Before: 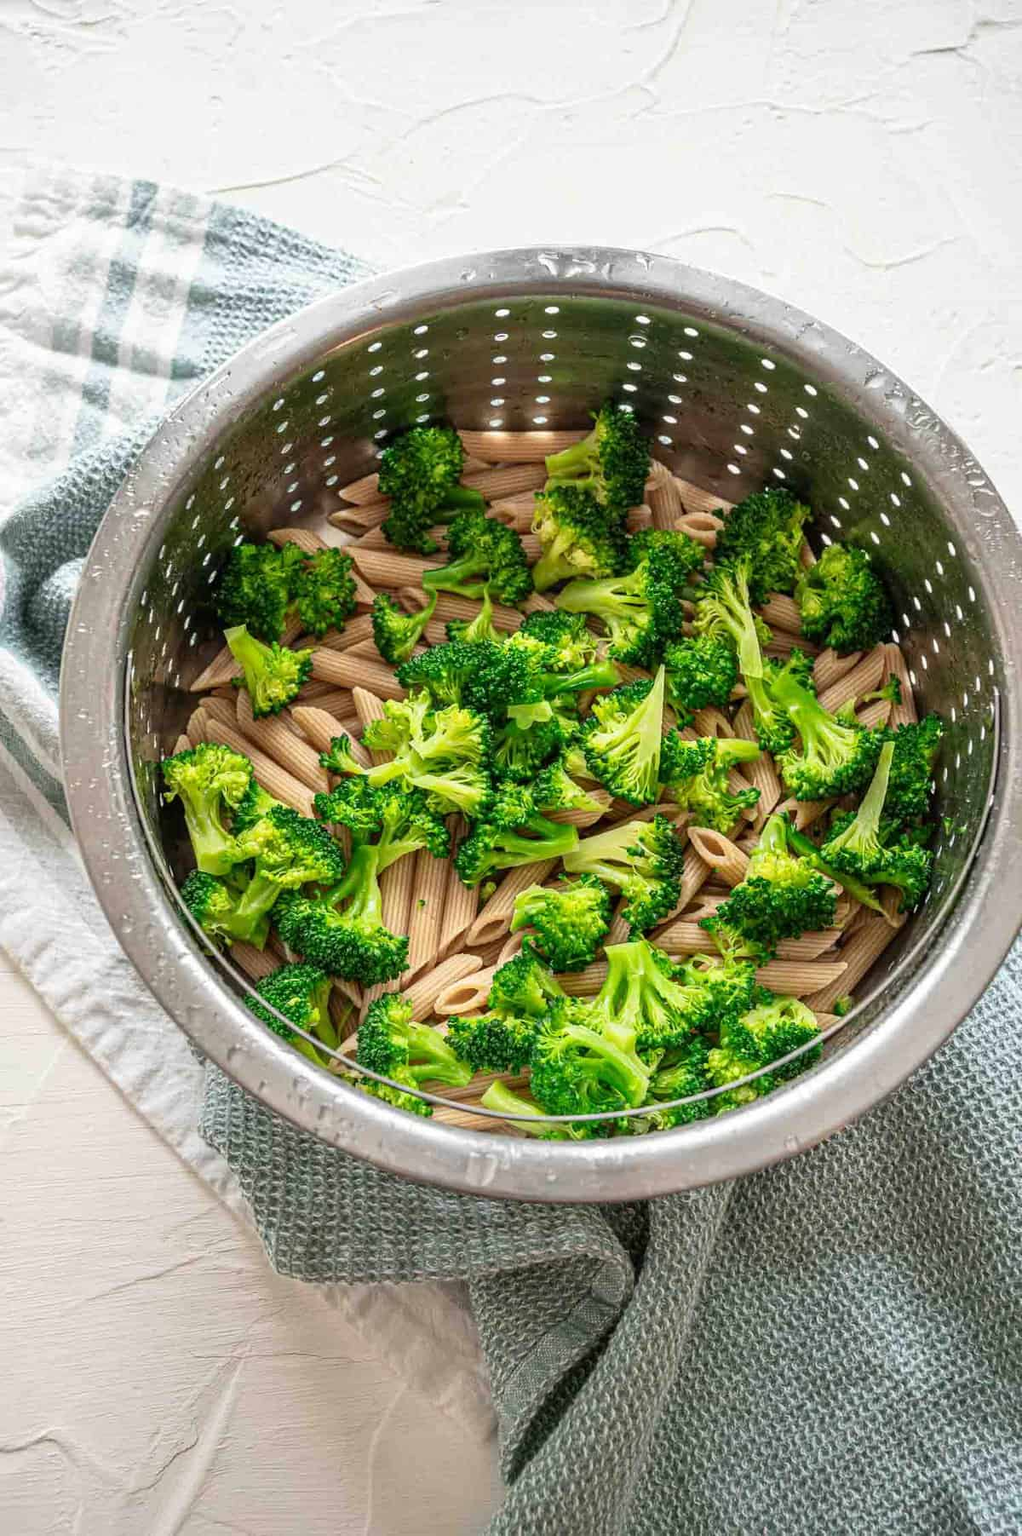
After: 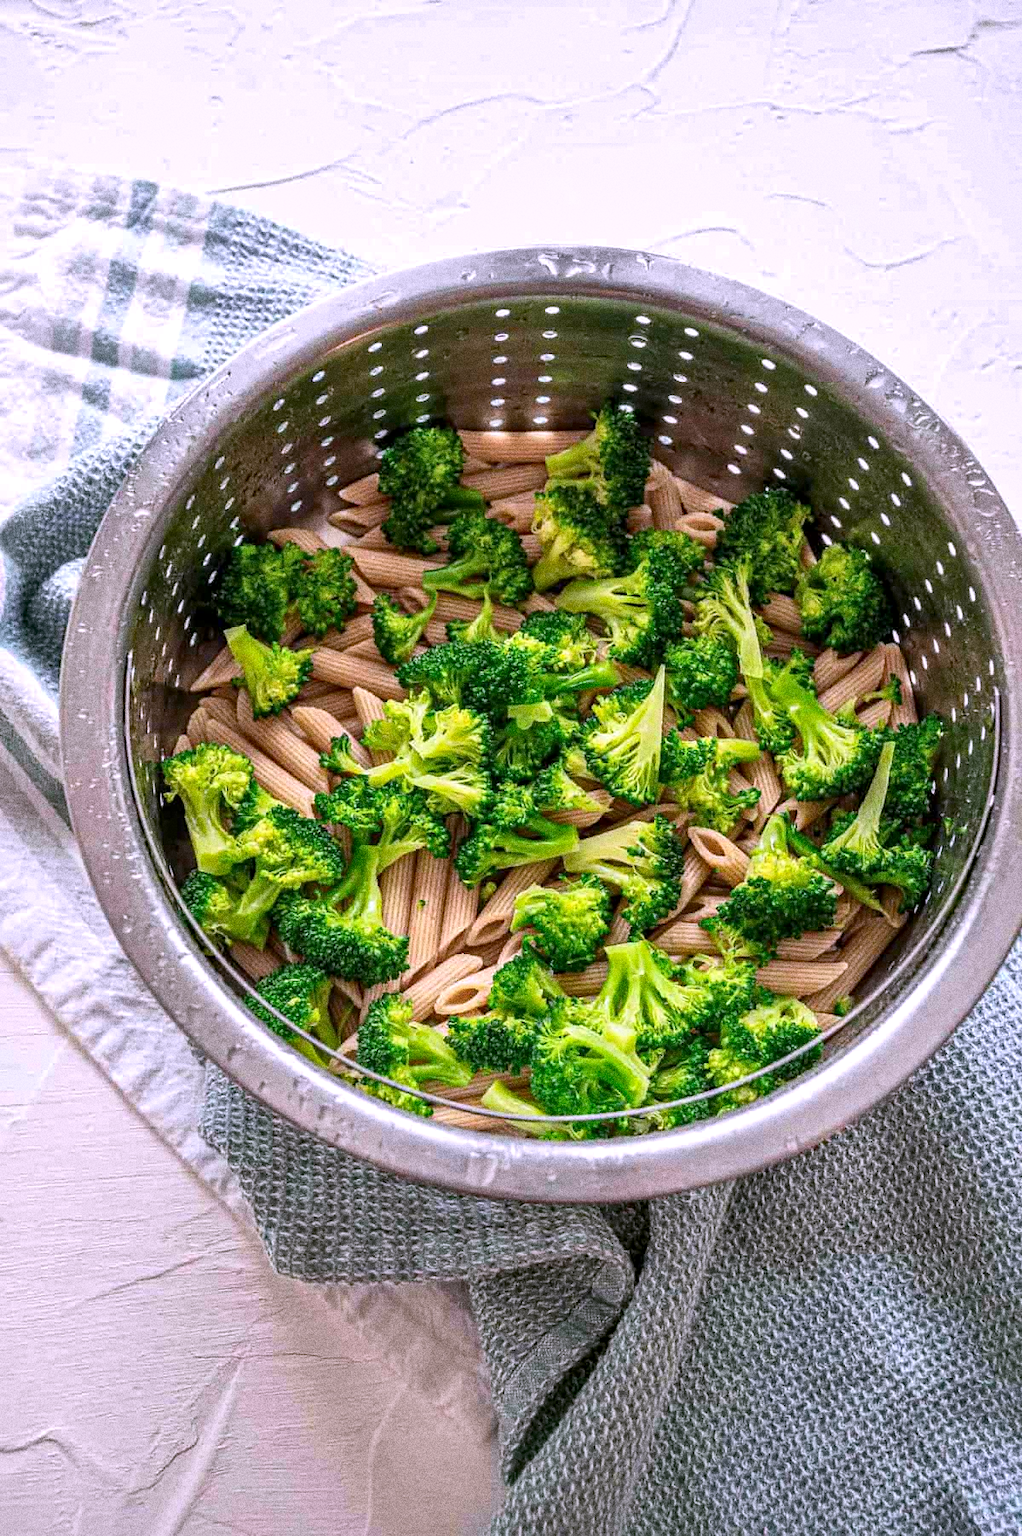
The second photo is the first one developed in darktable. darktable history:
white balance: red 1.042, blue 1.17
local contrast: mode bilateral grid, contrast 20, coarseness 50, detail 130%, midtone range 0.2
haze removal: compatibility mode true, adaptive false
grain: strength 49.07%
